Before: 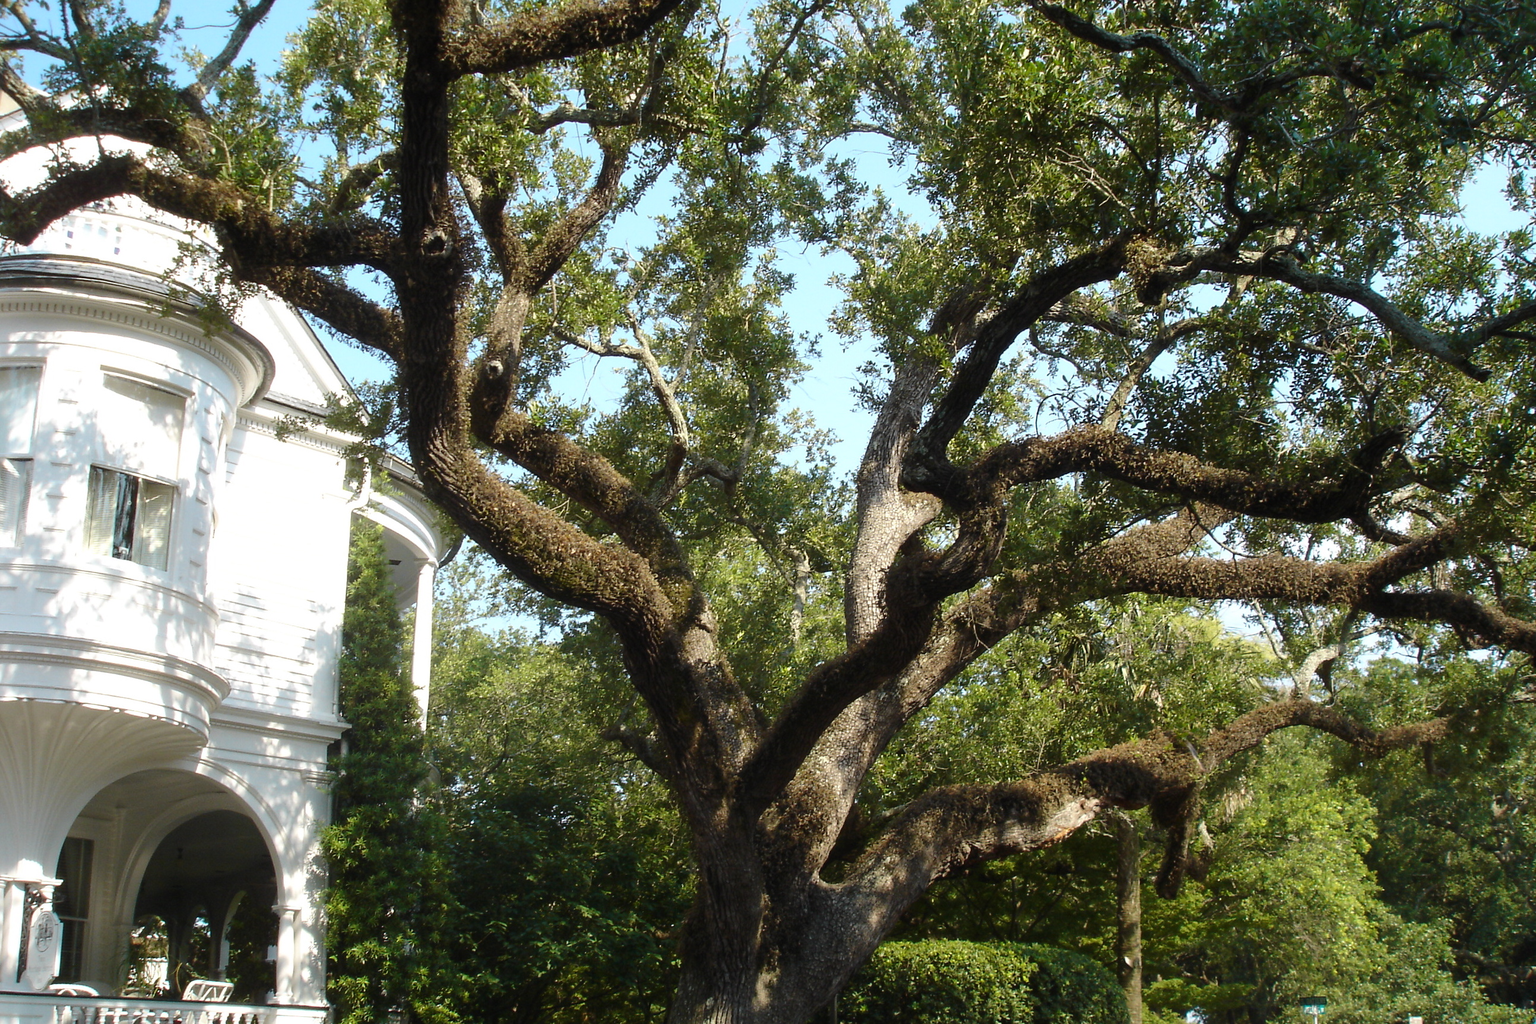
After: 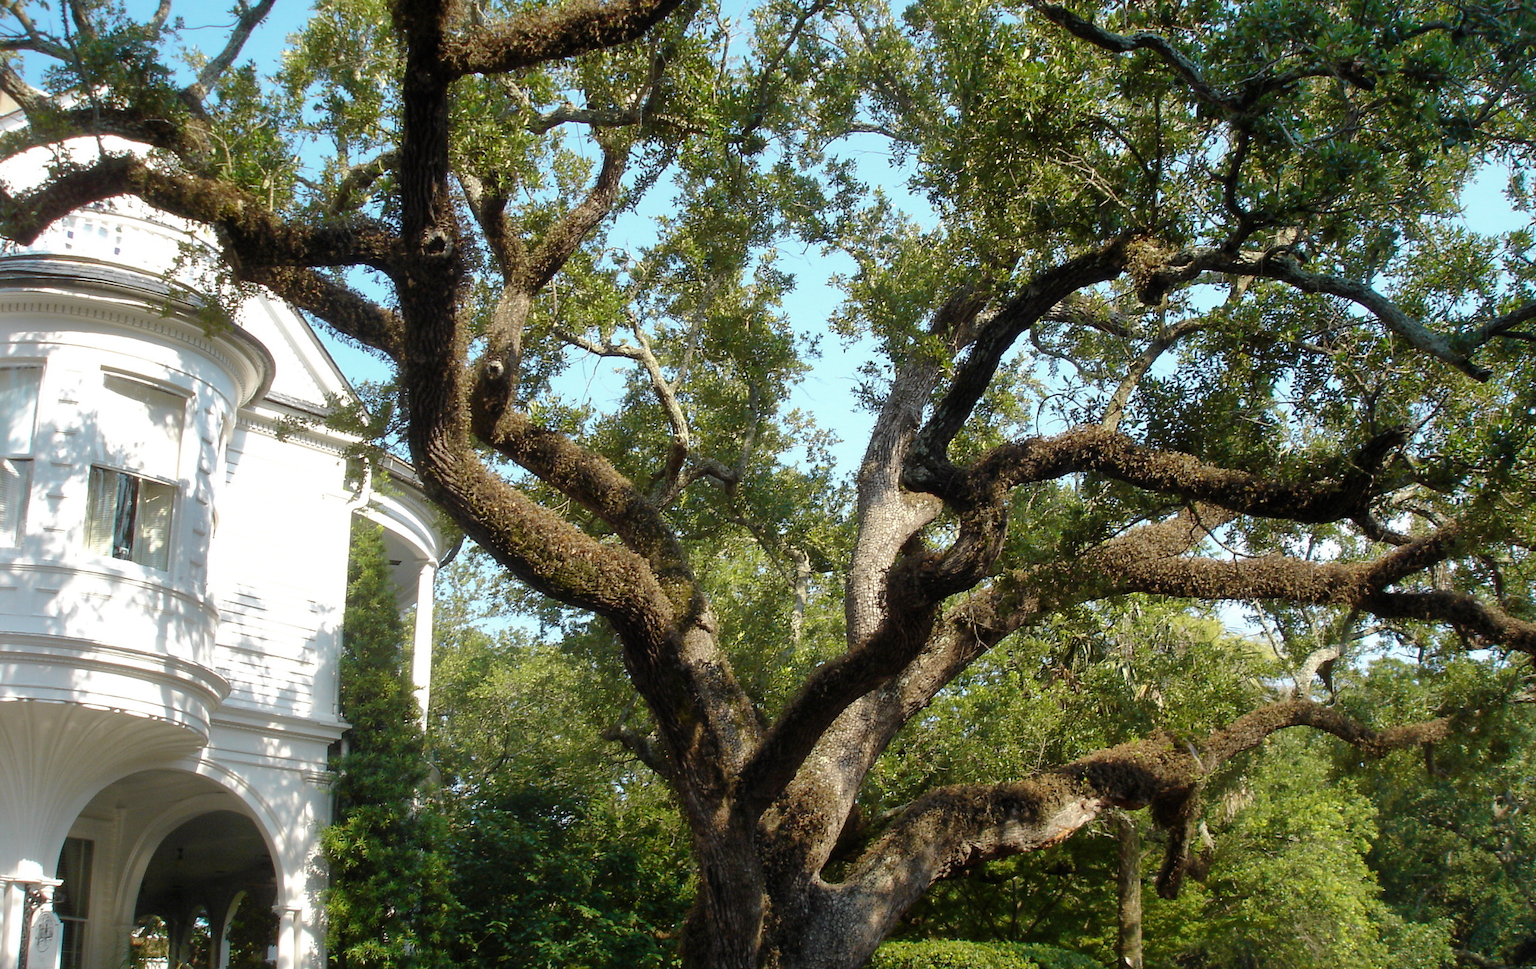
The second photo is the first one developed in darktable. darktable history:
shadows and highlights: on, module defaults
crop and rotate: top 0.008%, bottom 5.254%
